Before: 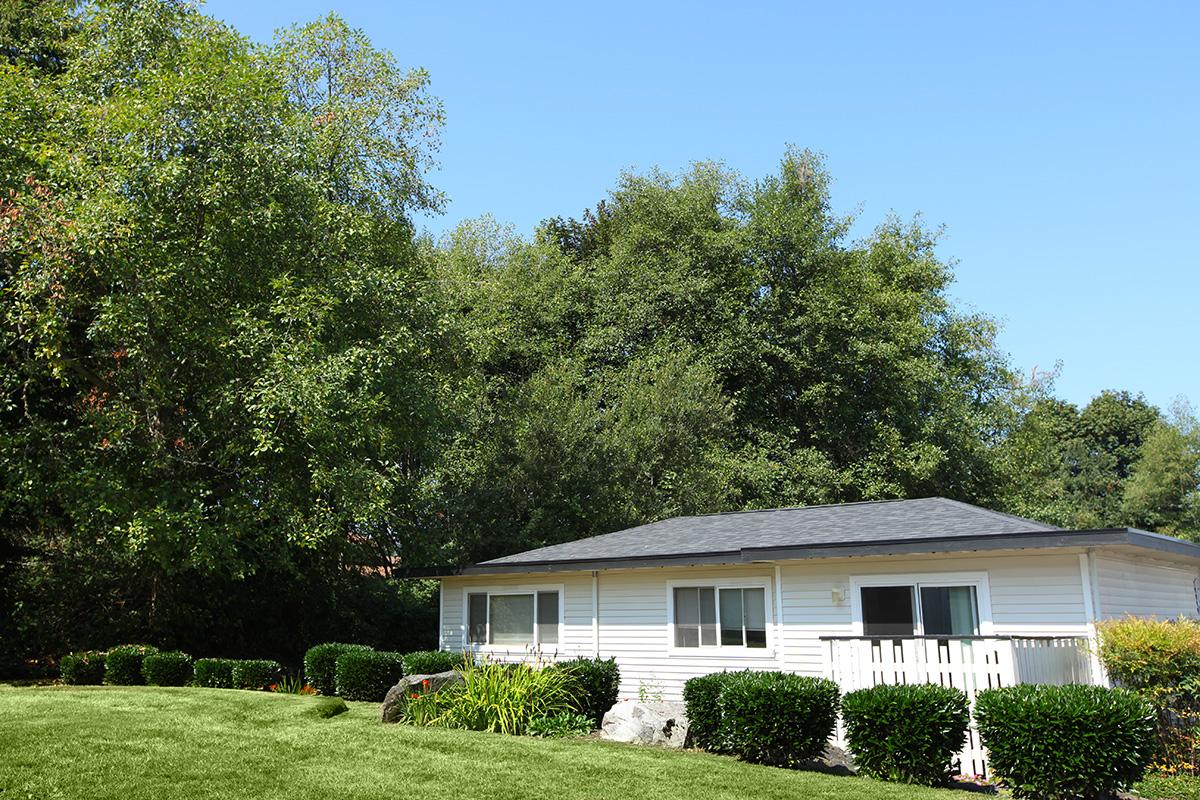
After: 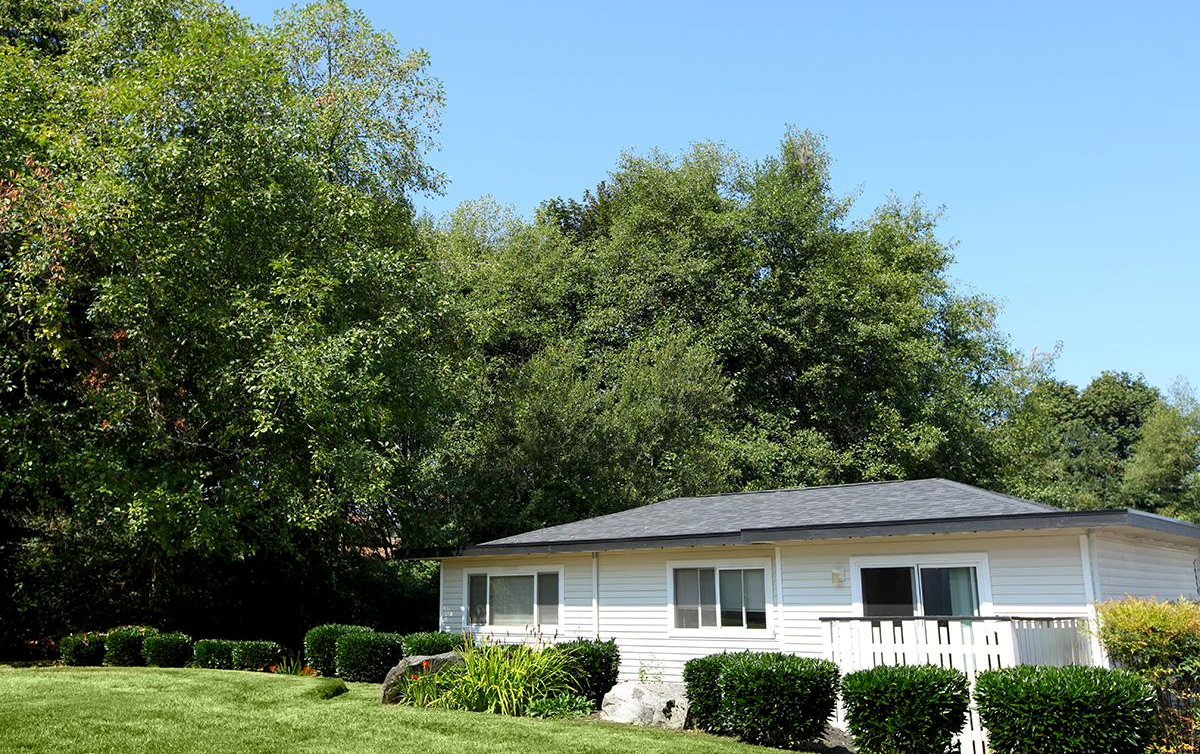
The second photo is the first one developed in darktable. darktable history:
crop and rotate: top 2.459%, bottom 3.255%
exposure: black level correction 0.004, exposure 0.016 EV, compensate highlight preservation false
